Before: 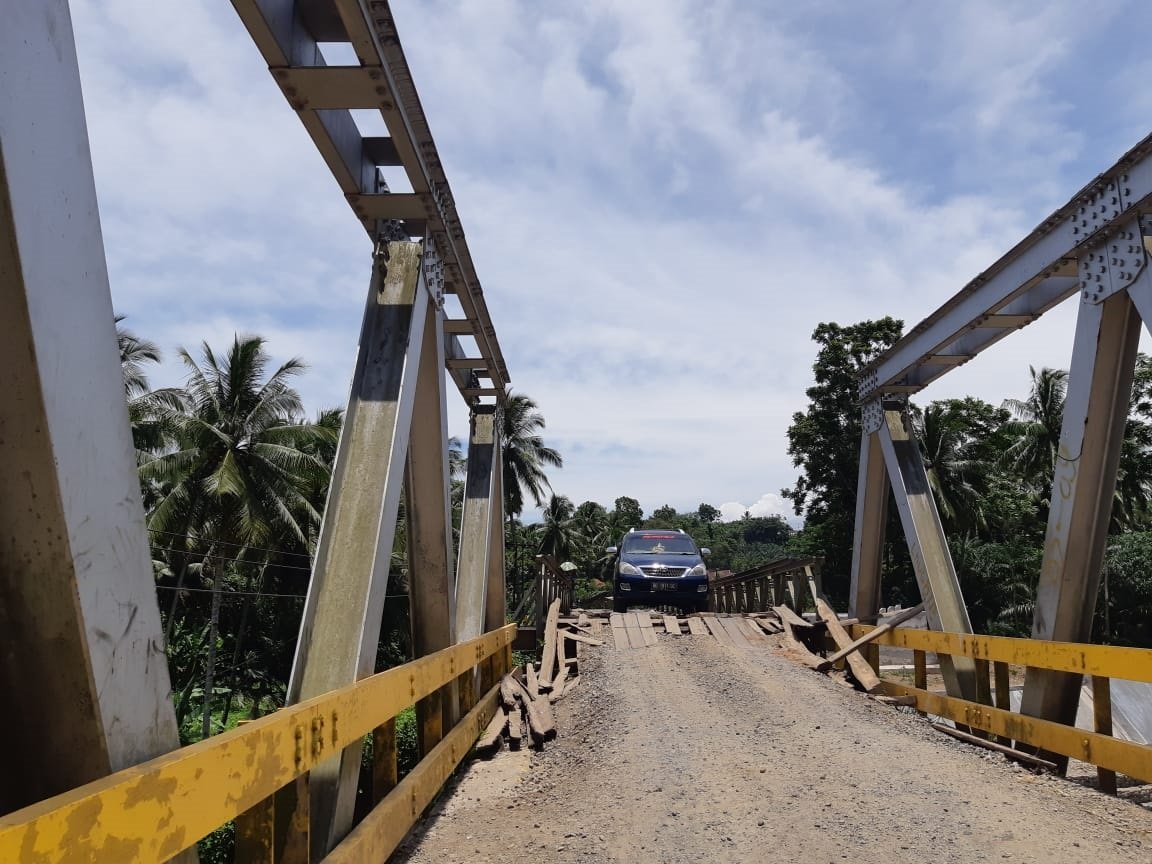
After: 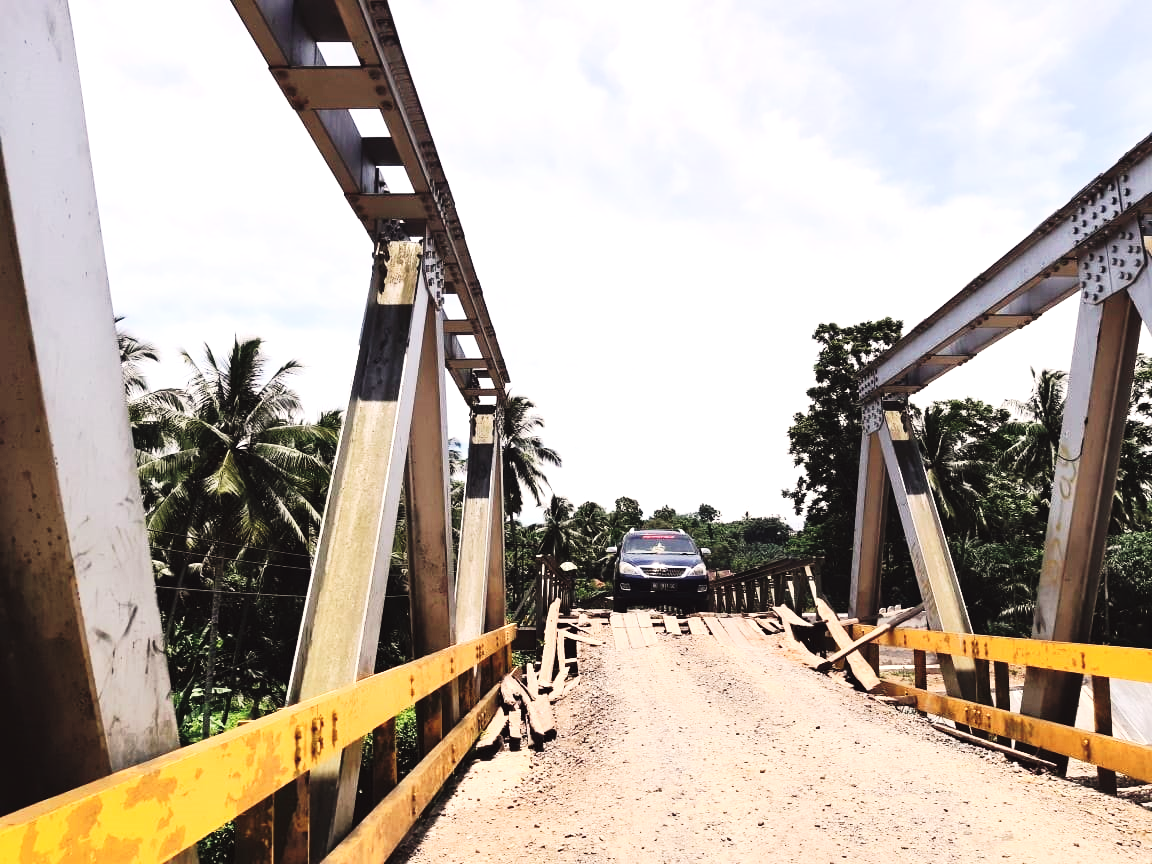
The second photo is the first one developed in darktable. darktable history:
white balance: red 1.045, blue 0.932
tone curve: curves: ch0 [(0.003, 0.029) (0.188, 0.252) (0.46, 0.56) (0.608, 0.748) (0.871, 0.955) (1, 1)]; ch1 [(0, 0) (0.35, 0.356) (0.45, 0.453) (0.508, 0.515) (0.618, 0.634) (1, 1)]; ch2 [(0, 0) (0.456, 0.469) (0.5, 0.5) (0.634, 0.625) (1, 1)], color space Lab, independent channels, preserve colors none
base curve: curves: ch0 [(0, 0) (0.036, 0.025) (0.121, 0.166) (0.206, 0.329) (0.605, 0.79) (1, 1)], preserve colors none
shadows and highlights: shadows -12.5, white point adjustment 4, highlights 28.33
